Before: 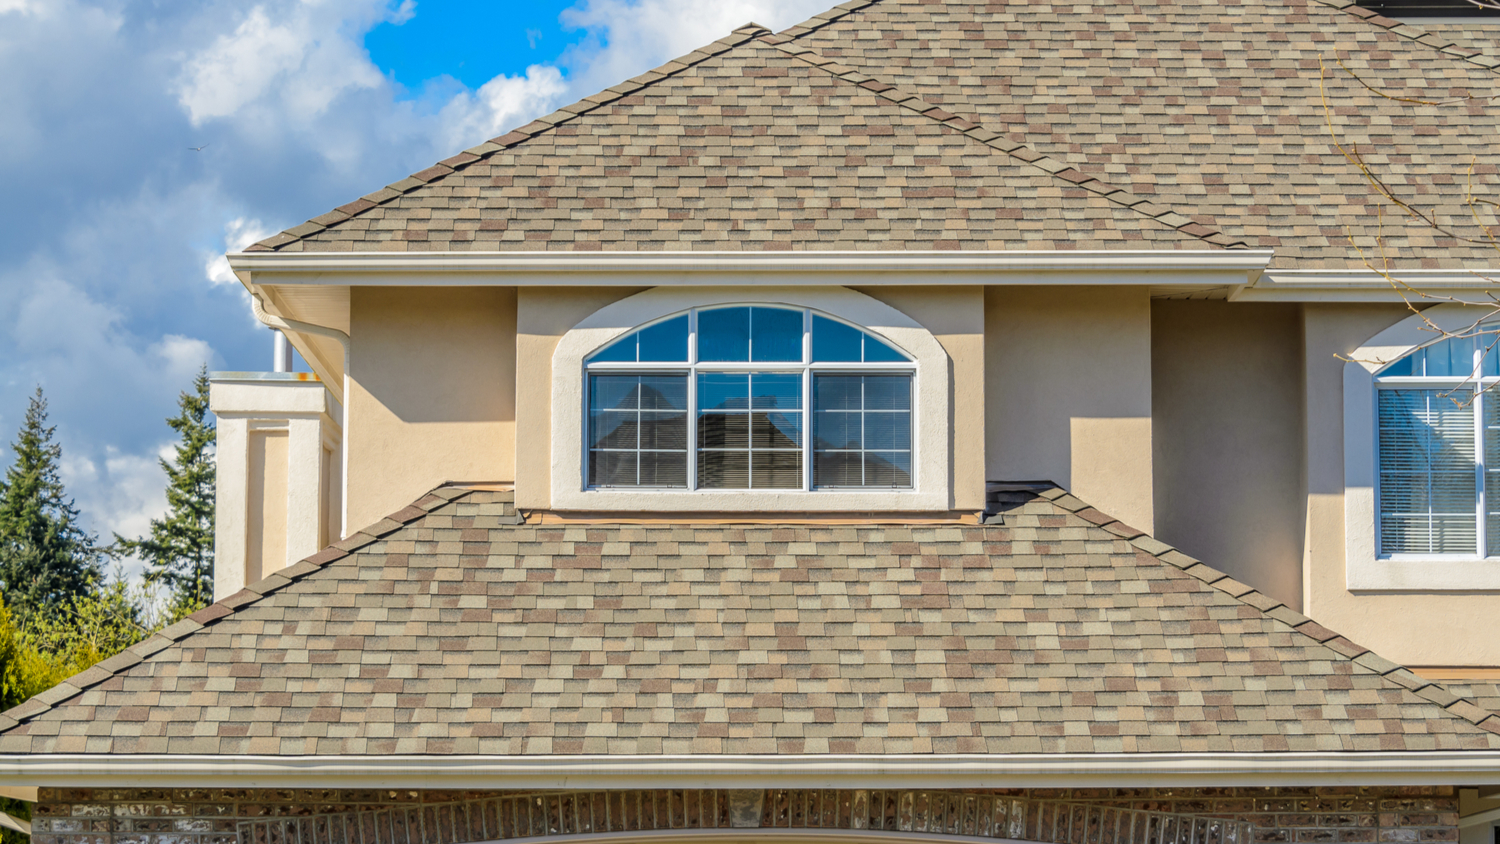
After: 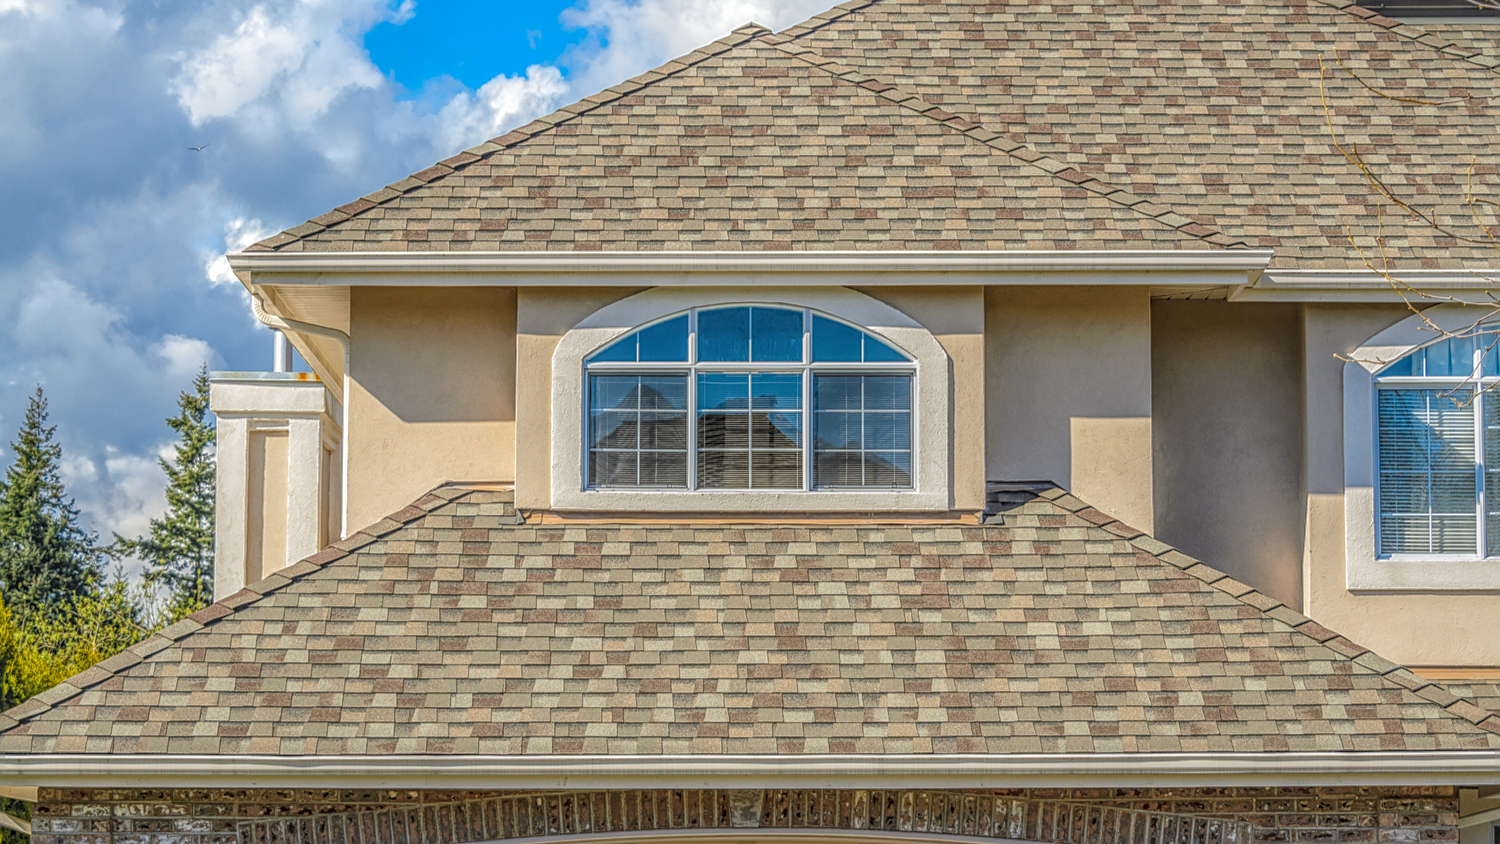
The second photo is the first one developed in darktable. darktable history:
local contrast: highlights 20%, shadows 30%, detail 200%, midtone range 0.2
sharpen: on, module defaults
